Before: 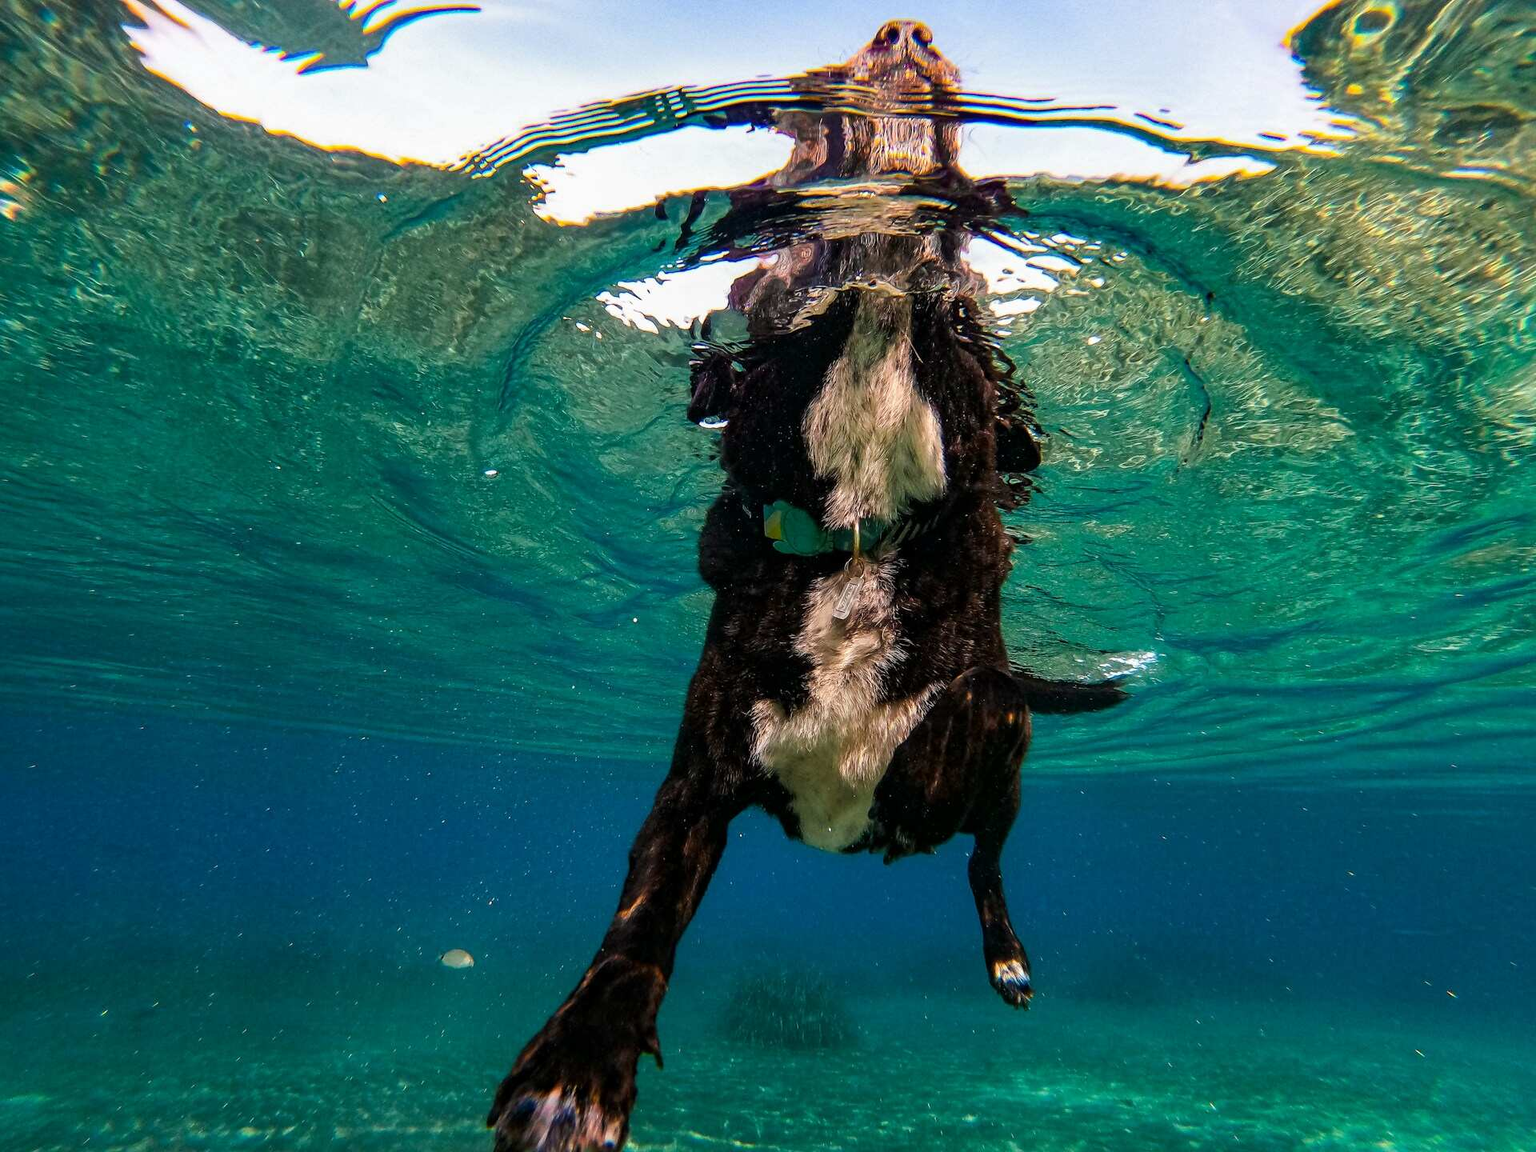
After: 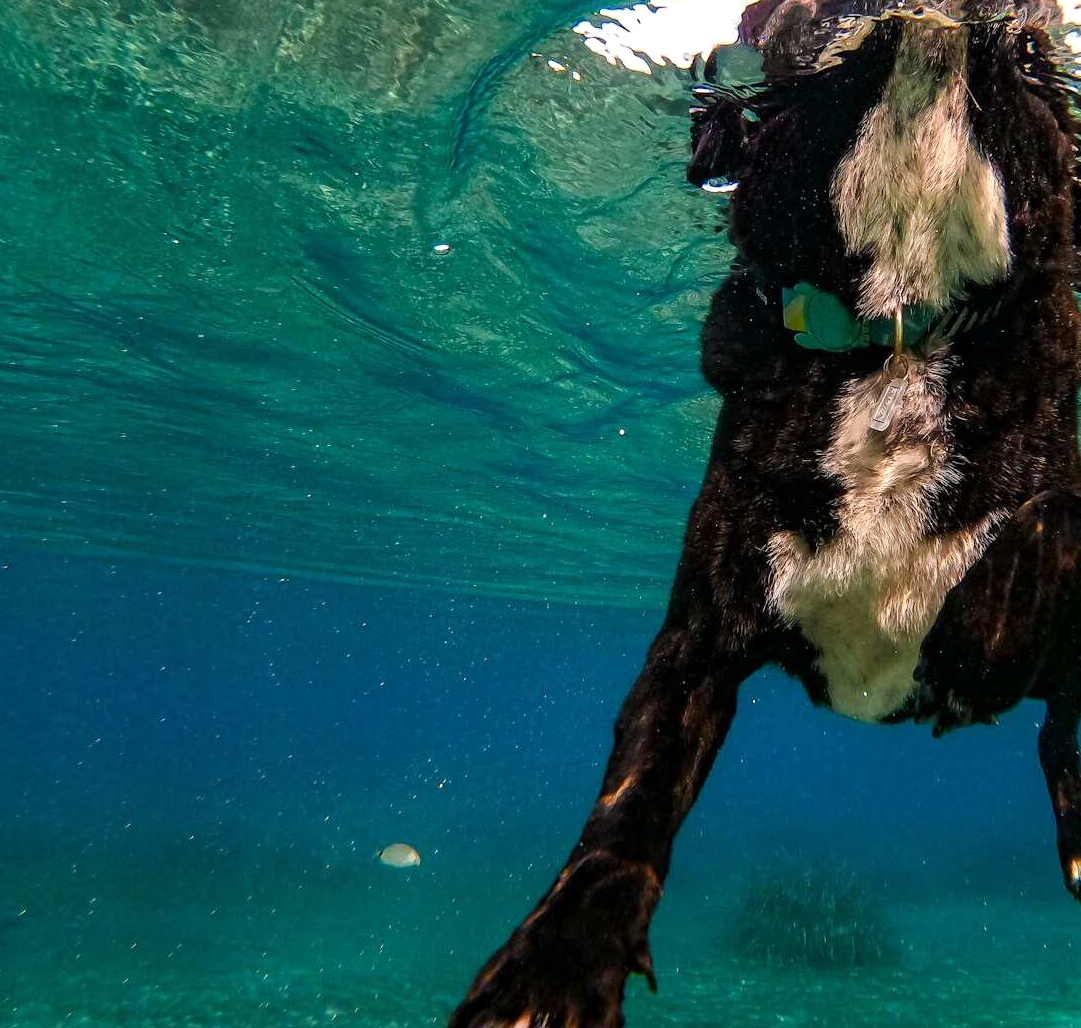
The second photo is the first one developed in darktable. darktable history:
crop: left 8.966%, top 23.852%, right 34.699%, bottom 4.703%
exposure: exposure 0.161 EV, compensate highlight preservation false
